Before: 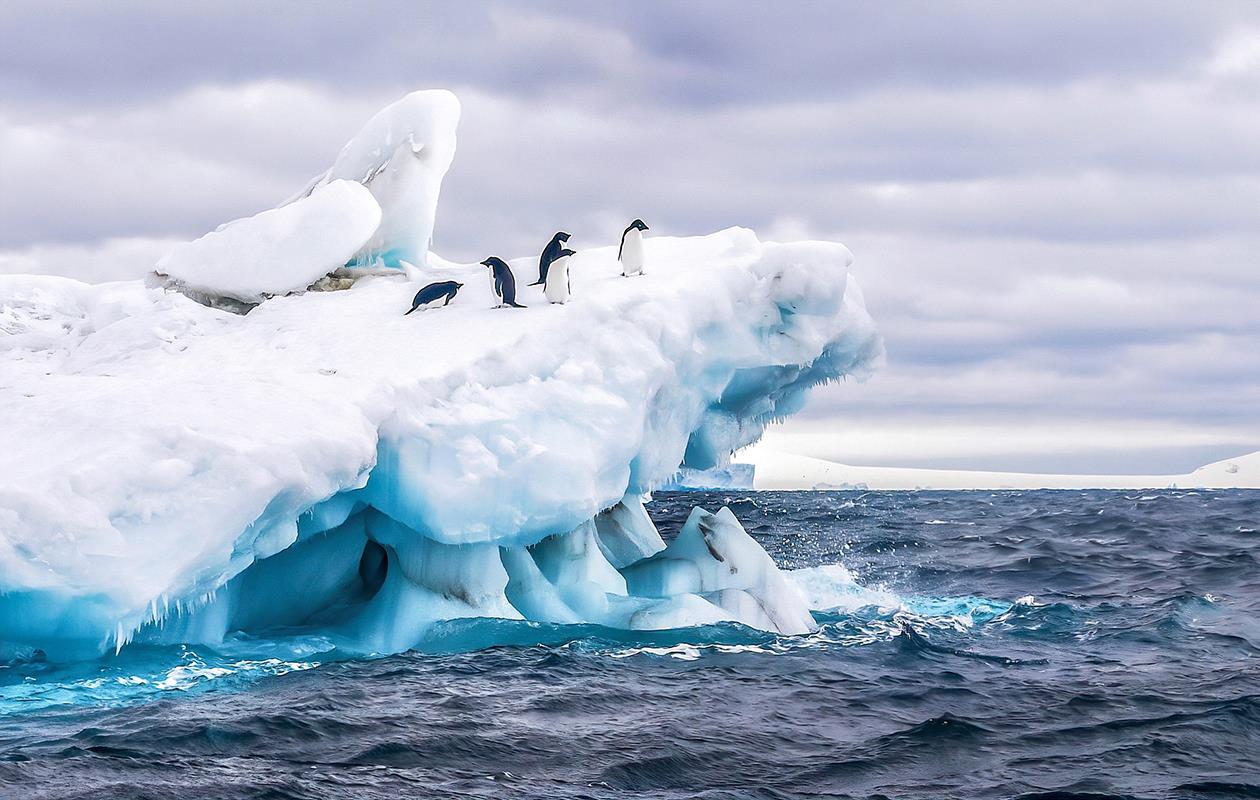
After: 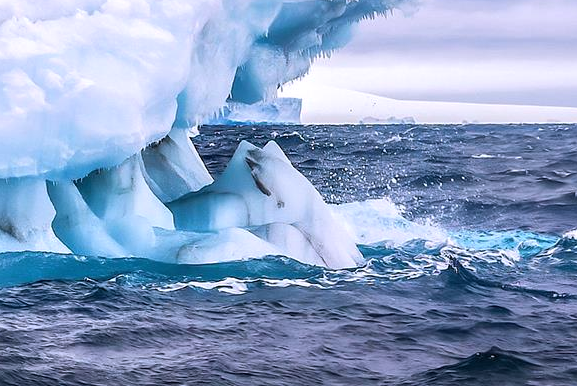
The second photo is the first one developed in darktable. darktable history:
crop: left 35.976%, top 45.819%, right 18.162%, bottom 5.807%
white balance: red 1.004, blue 1.096
